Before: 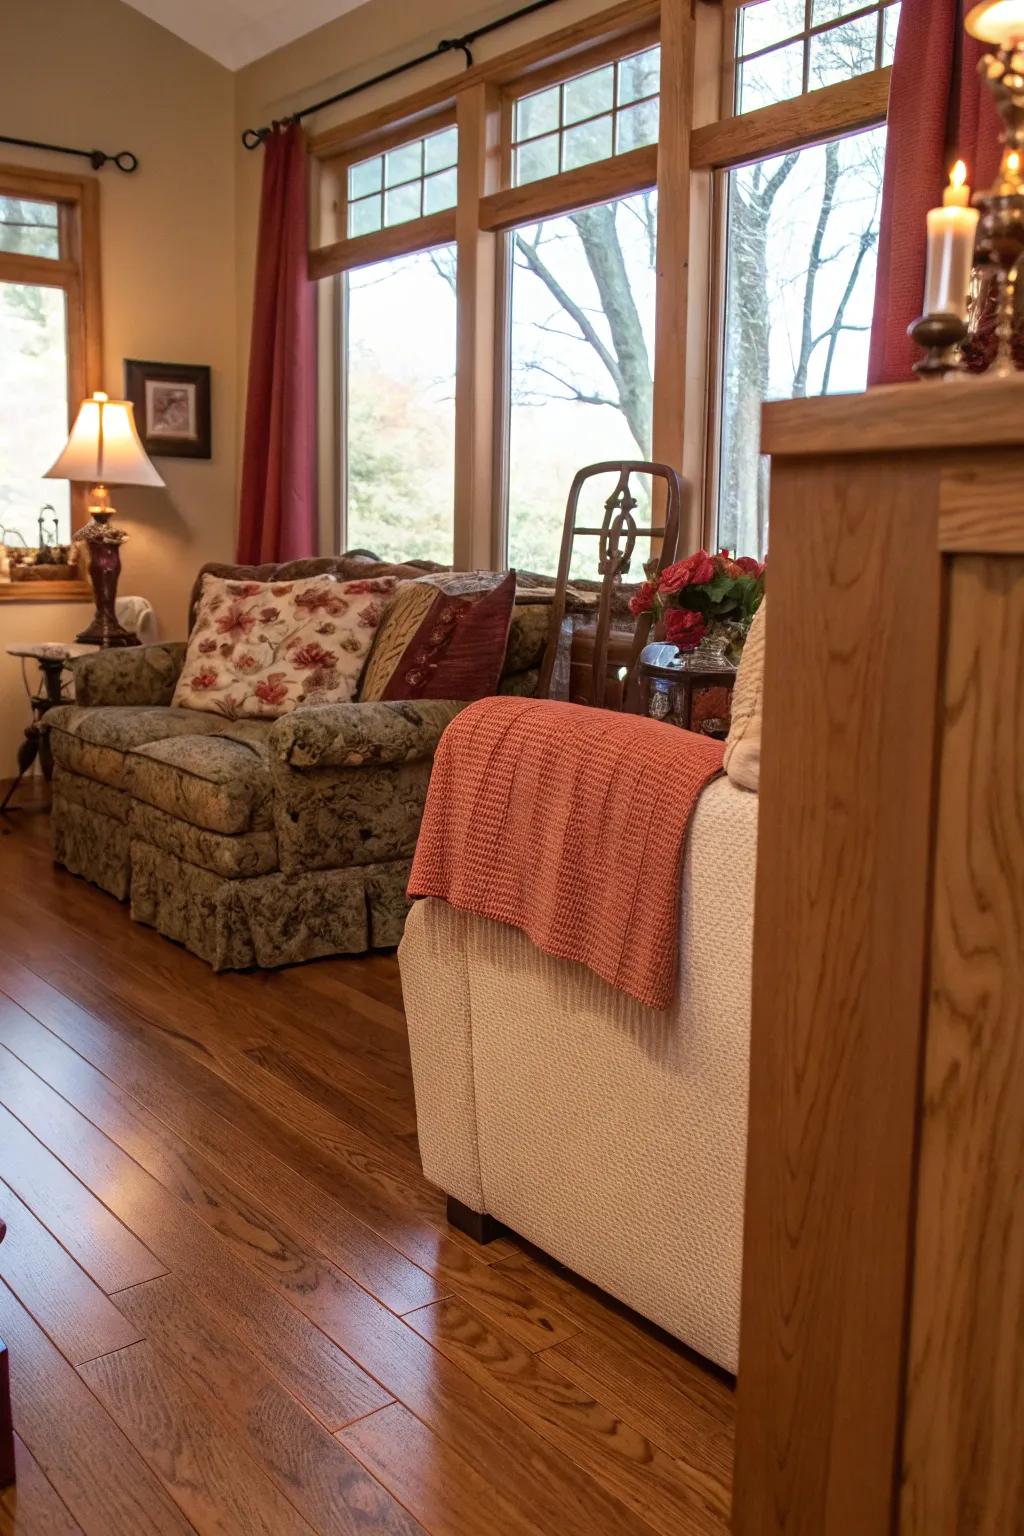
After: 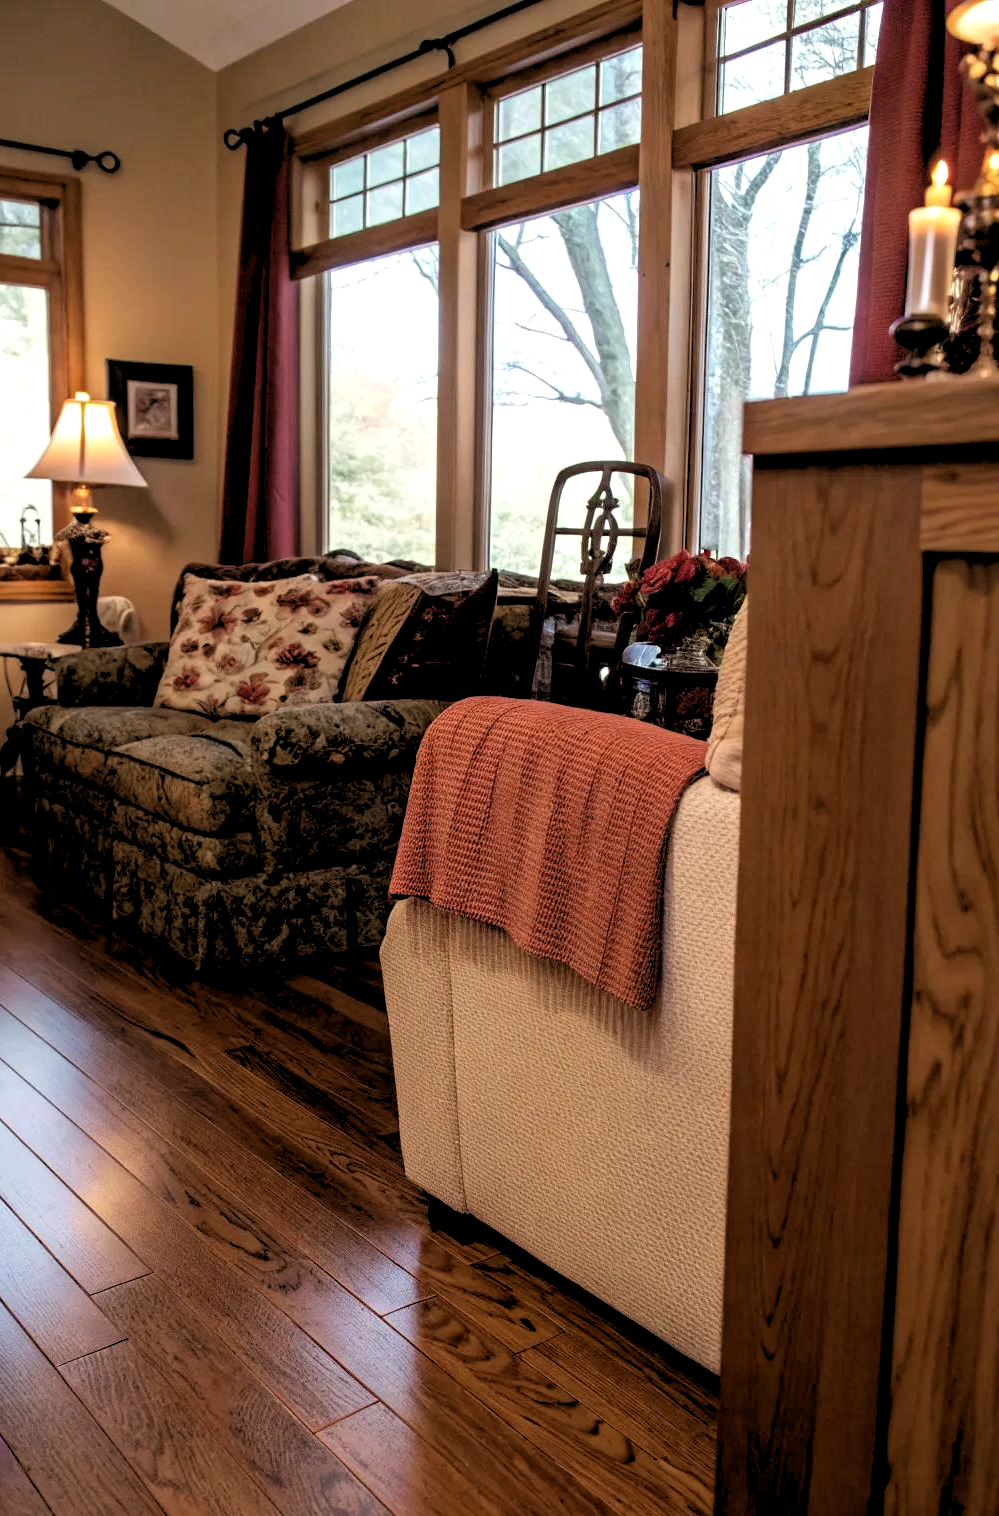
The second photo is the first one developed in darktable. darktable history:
crop and rotate: left 1.774%, right 0.633%, bottom 1.28%
rgb levels: levels [[0.034, 0.472, 0.904], [0, 0.5, 1], [0, 0.5, 1]]
